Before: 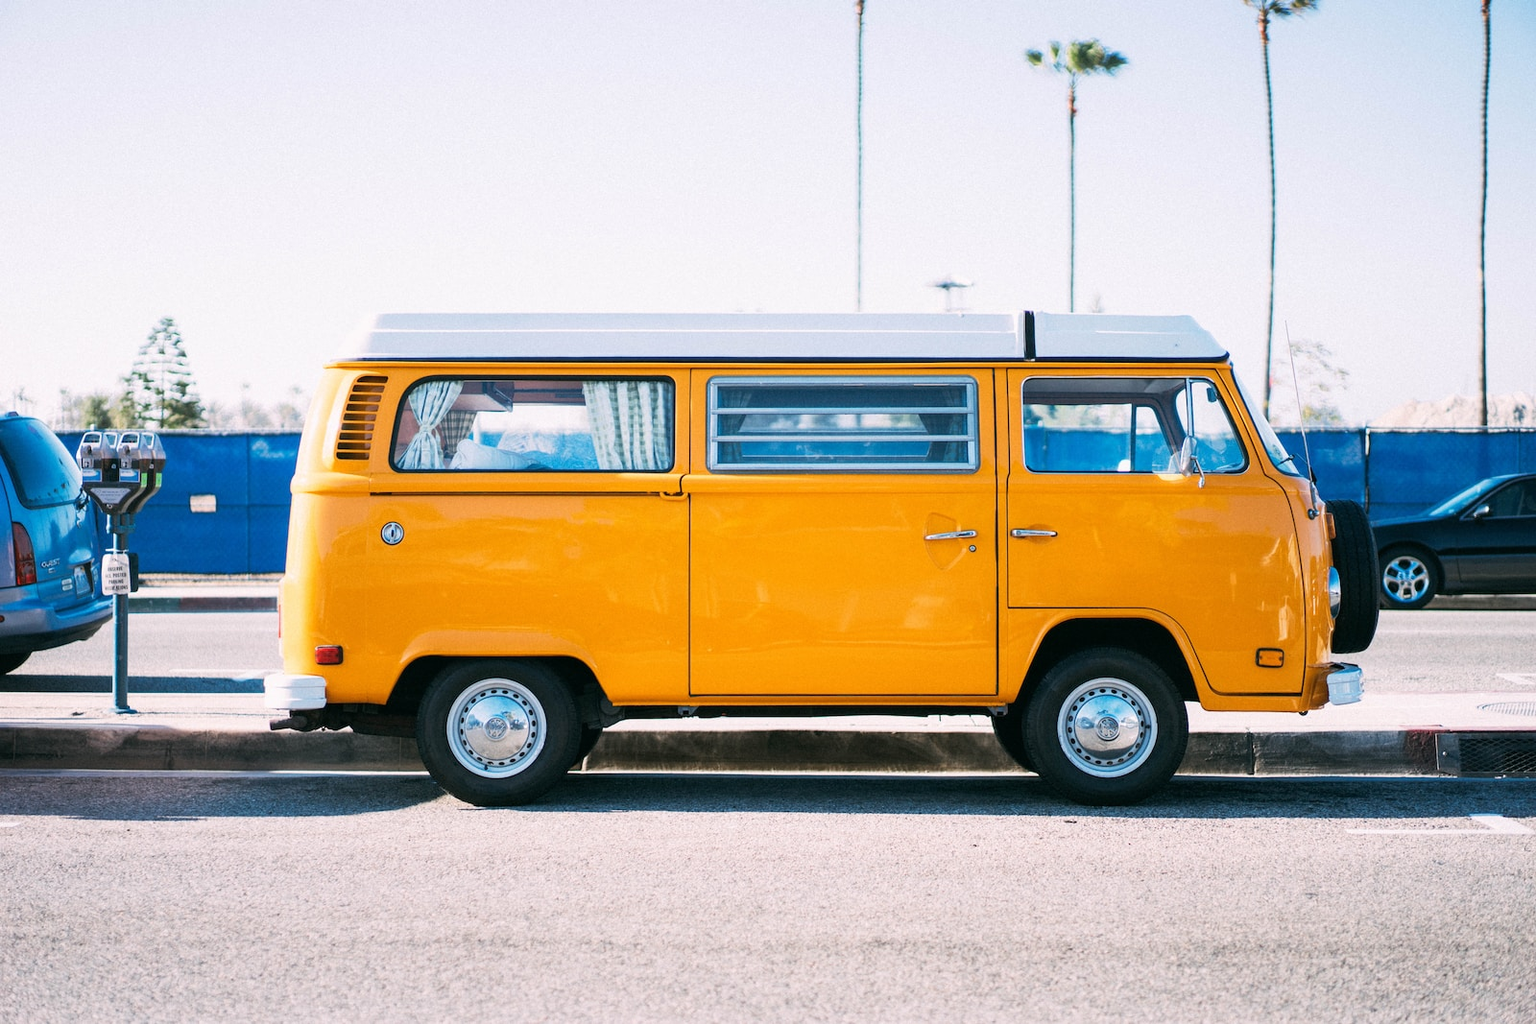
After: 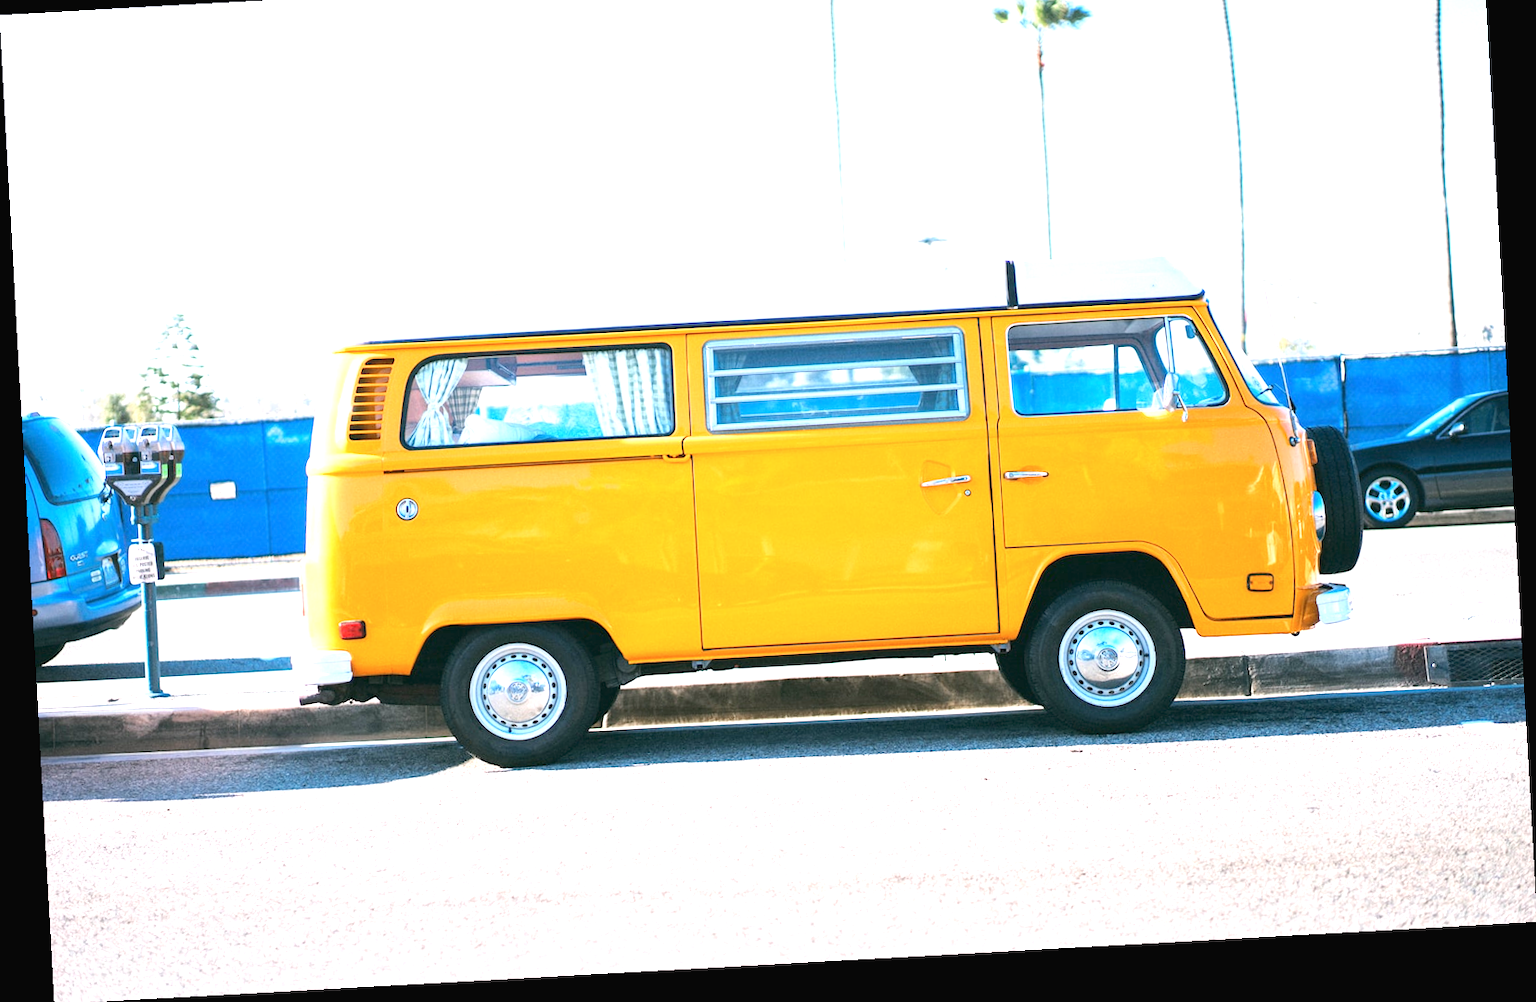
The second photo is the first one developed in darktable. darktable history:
tone equalizer: -8 EV -0.75 EV, -7 EV -0.7 EV, -6 EV -0.6 EV, -5 EV -0.4 EV, -3 EV 0.4 EV, -2 EV 0.6 EV, -1 EV 0.7 EV, +0 EV 0.75 EV, edges refinement/feathering 500, mask exposure compensation -1.57 EV, preserve details no
crop and rotate: top 6.25%
rotate and perspective: rotation -3.18°, automatic cropping off
color balance rgb: contrast -30%
exposure: black level correction 0, exposure 1.2 EV, compensate highlight preservation false
